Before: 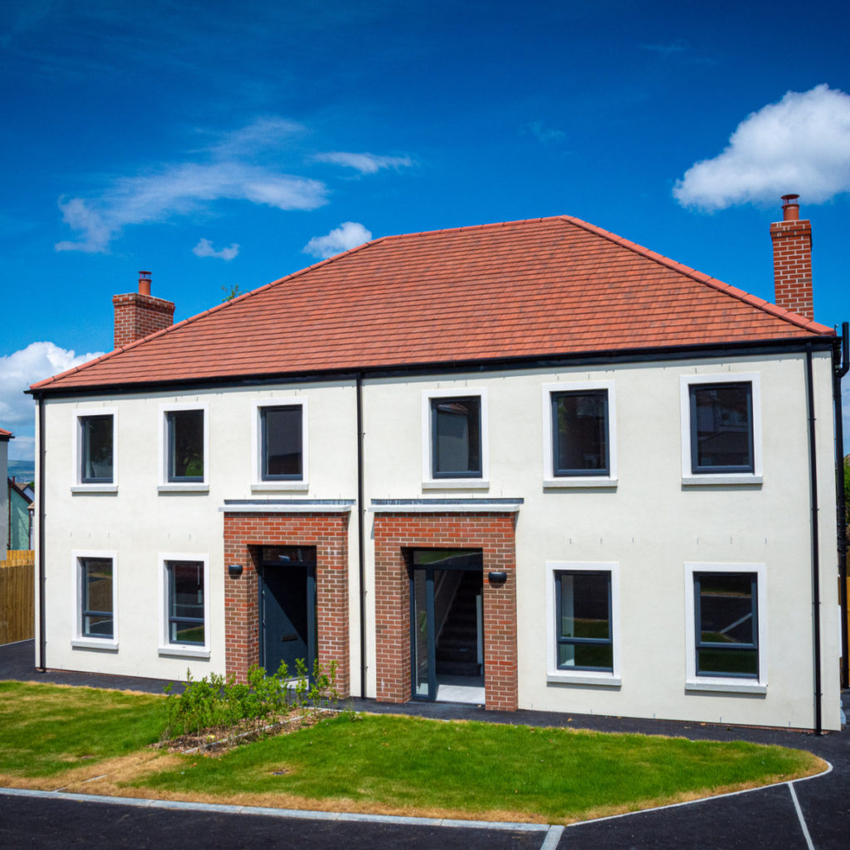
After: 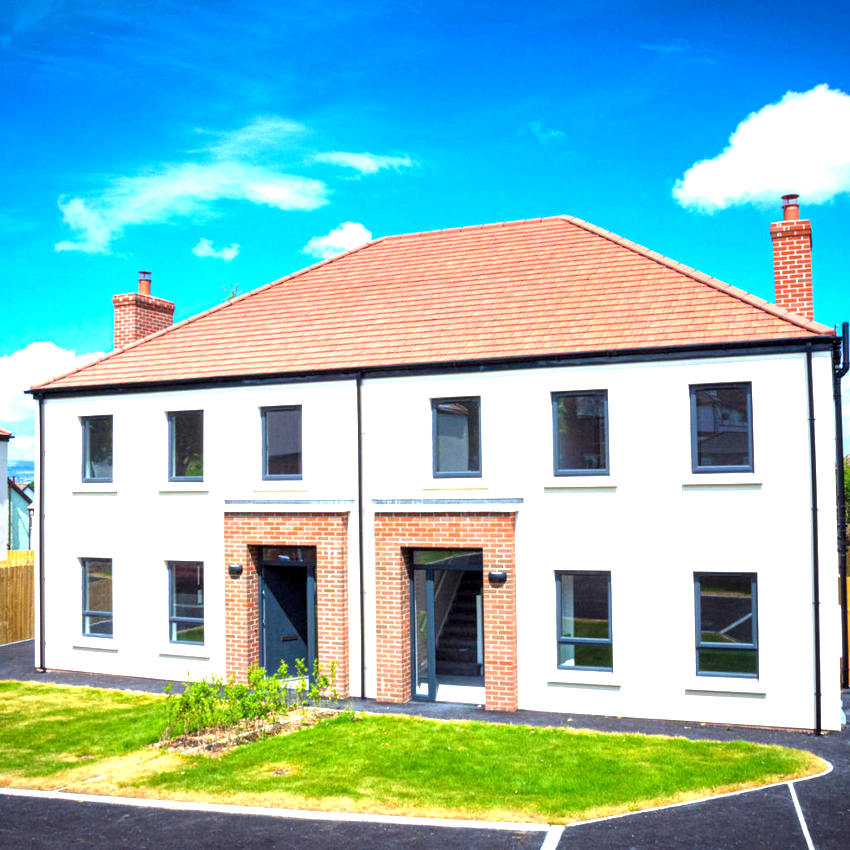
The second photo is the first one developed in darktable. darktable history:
exposure: black level correction 0.001, exposure 1.822 EV, compensate exposure bias true, compensate highlight preservation false
